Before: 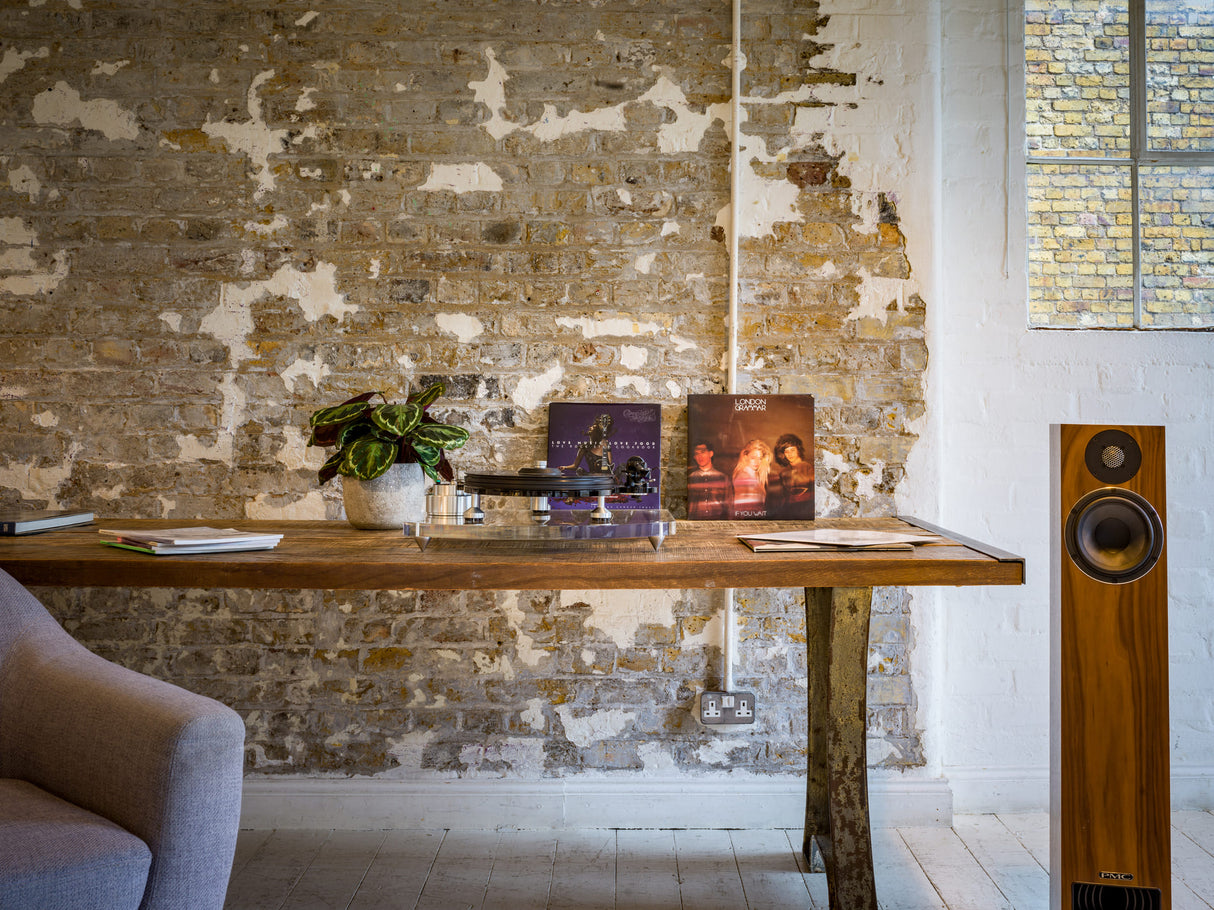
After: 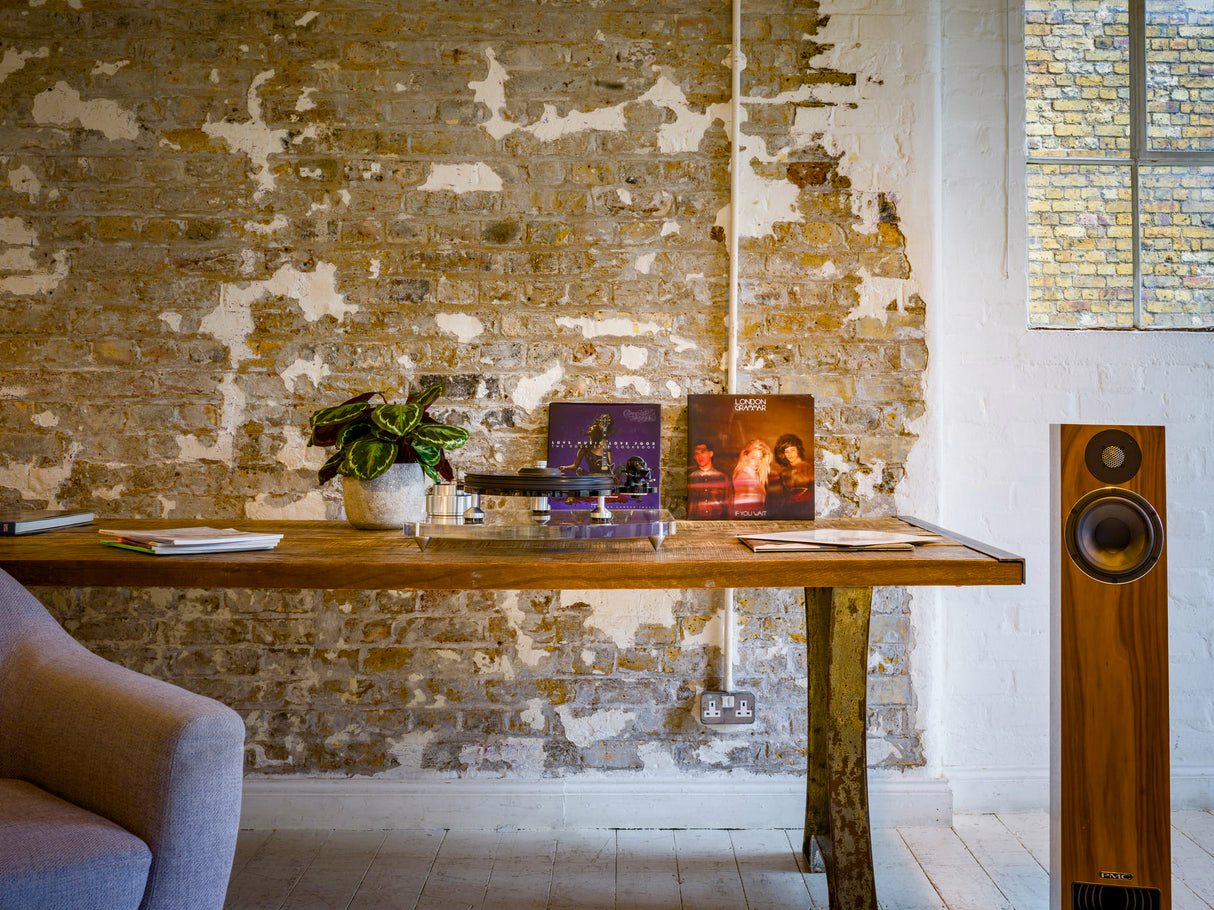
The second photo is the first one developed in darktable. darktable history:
color balance rgb: power › luminance 1.568%, highlights gain › chroma 0.129%, highlights gain › hue 330.12°, perceptual saturation grading › global saturation 20%, perceptual saturation grading › highlights -24.788%, perceptual saturation grading › shadows 49.65%
